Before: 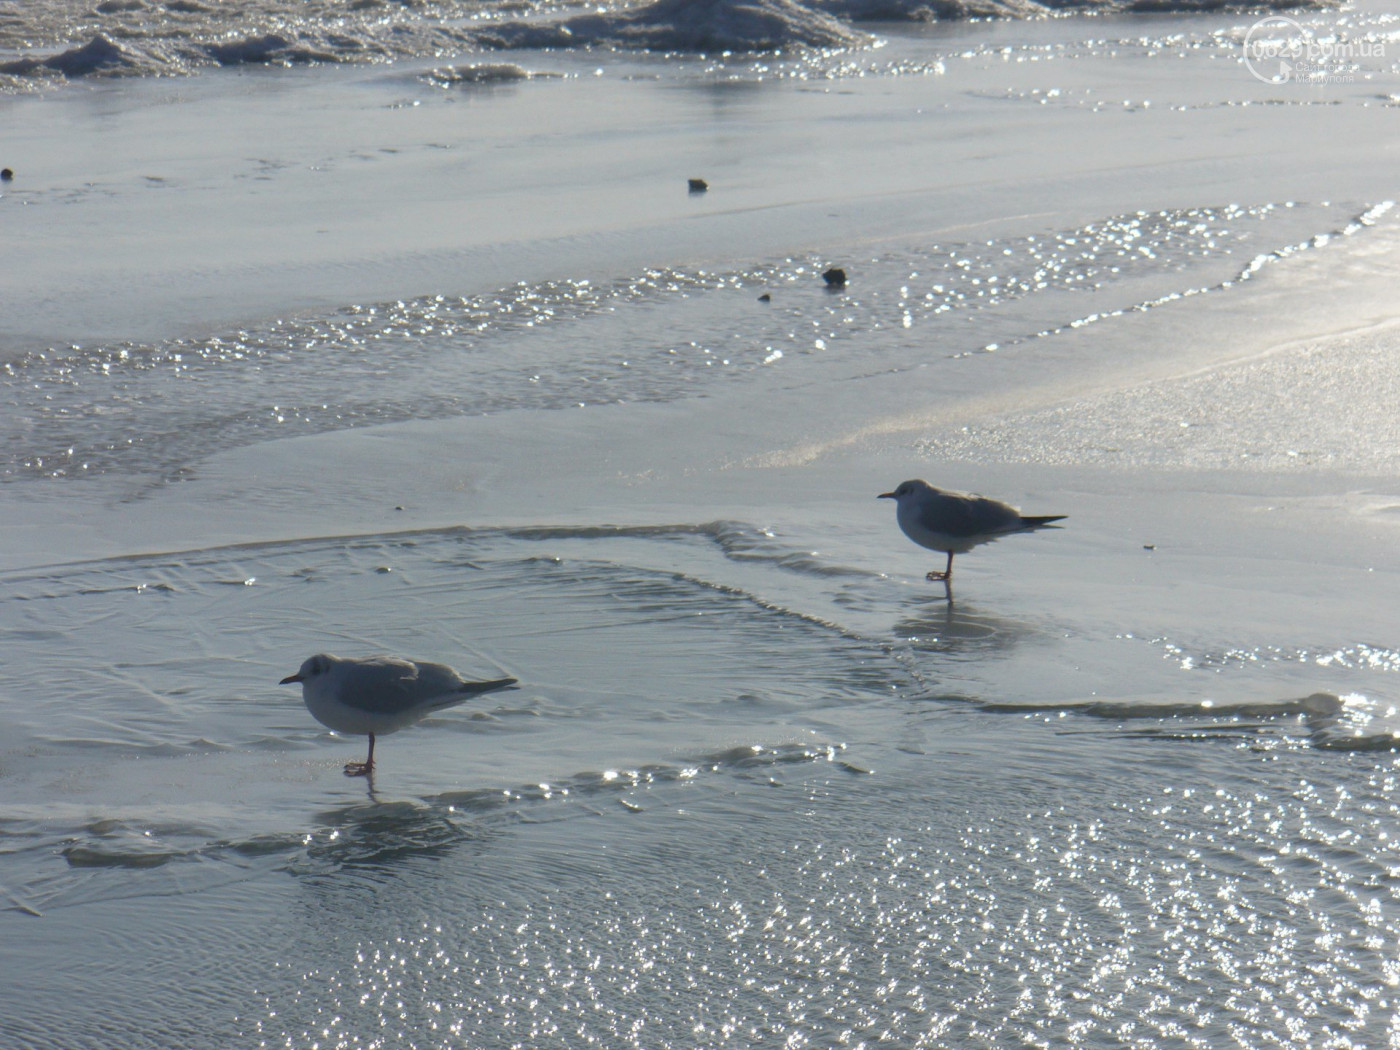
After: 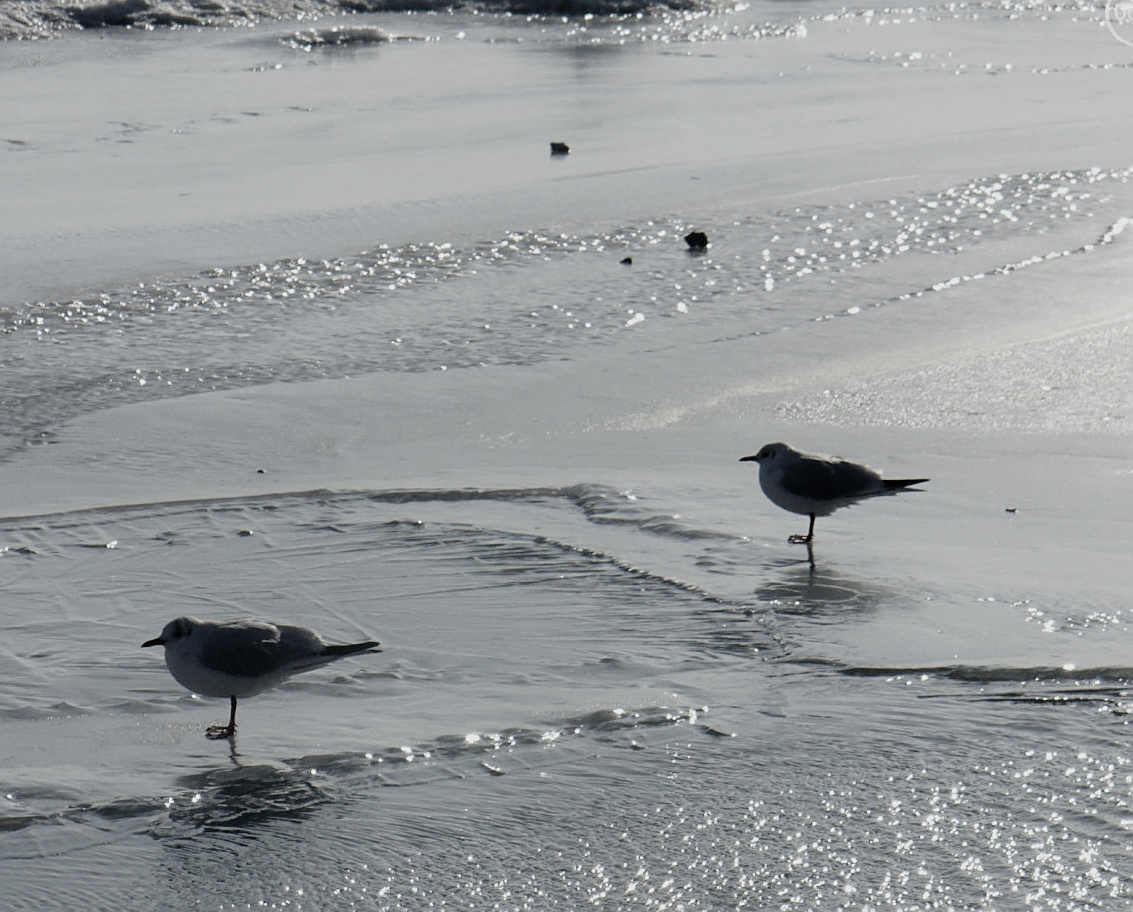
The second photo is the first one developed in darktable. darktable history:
crop: left 9.91%, top 3.528%, right 9.155%, bottom 9.524%
filmic rgb: black relative exposure -5.11 EV, white relative exposure 3.99 EV, hardness 2.89, contrast 1.297, highlights saturation mix -29.68%, preserve chrominance no, color science v4 (2020), contrast in shadows soft
sharpen: on, module defaults
